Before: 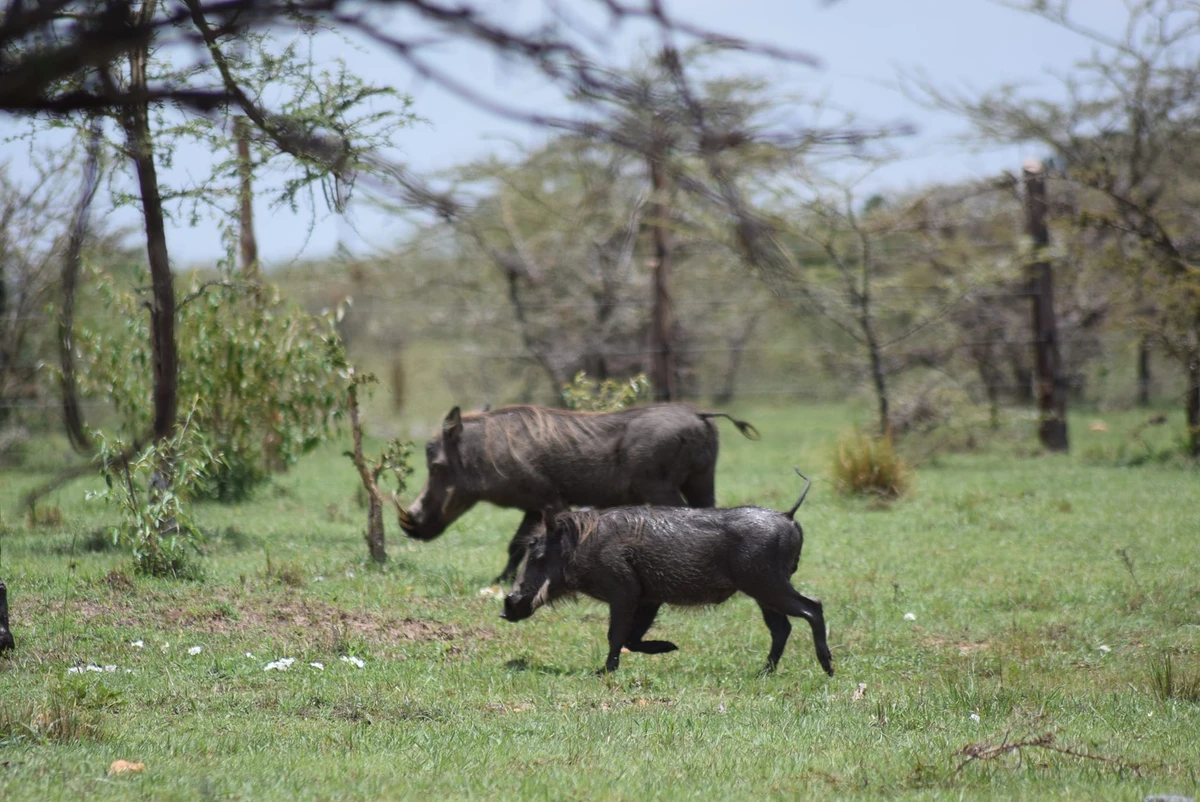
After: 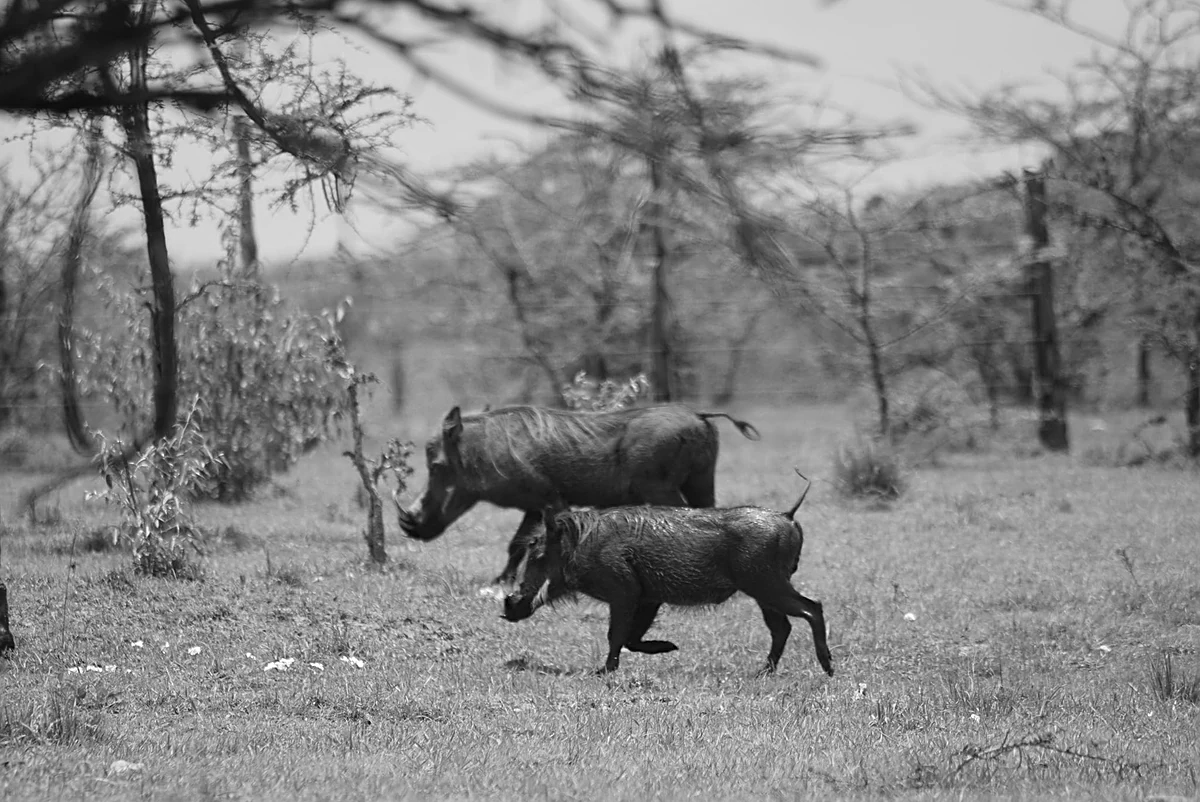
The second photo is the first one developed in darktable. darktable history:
white balance: red 1.05, blue 1.072
sharpen: on, module defaults
exposure: compensate highlight preservation false
monochrome: a 32, b 64, size 2.3
